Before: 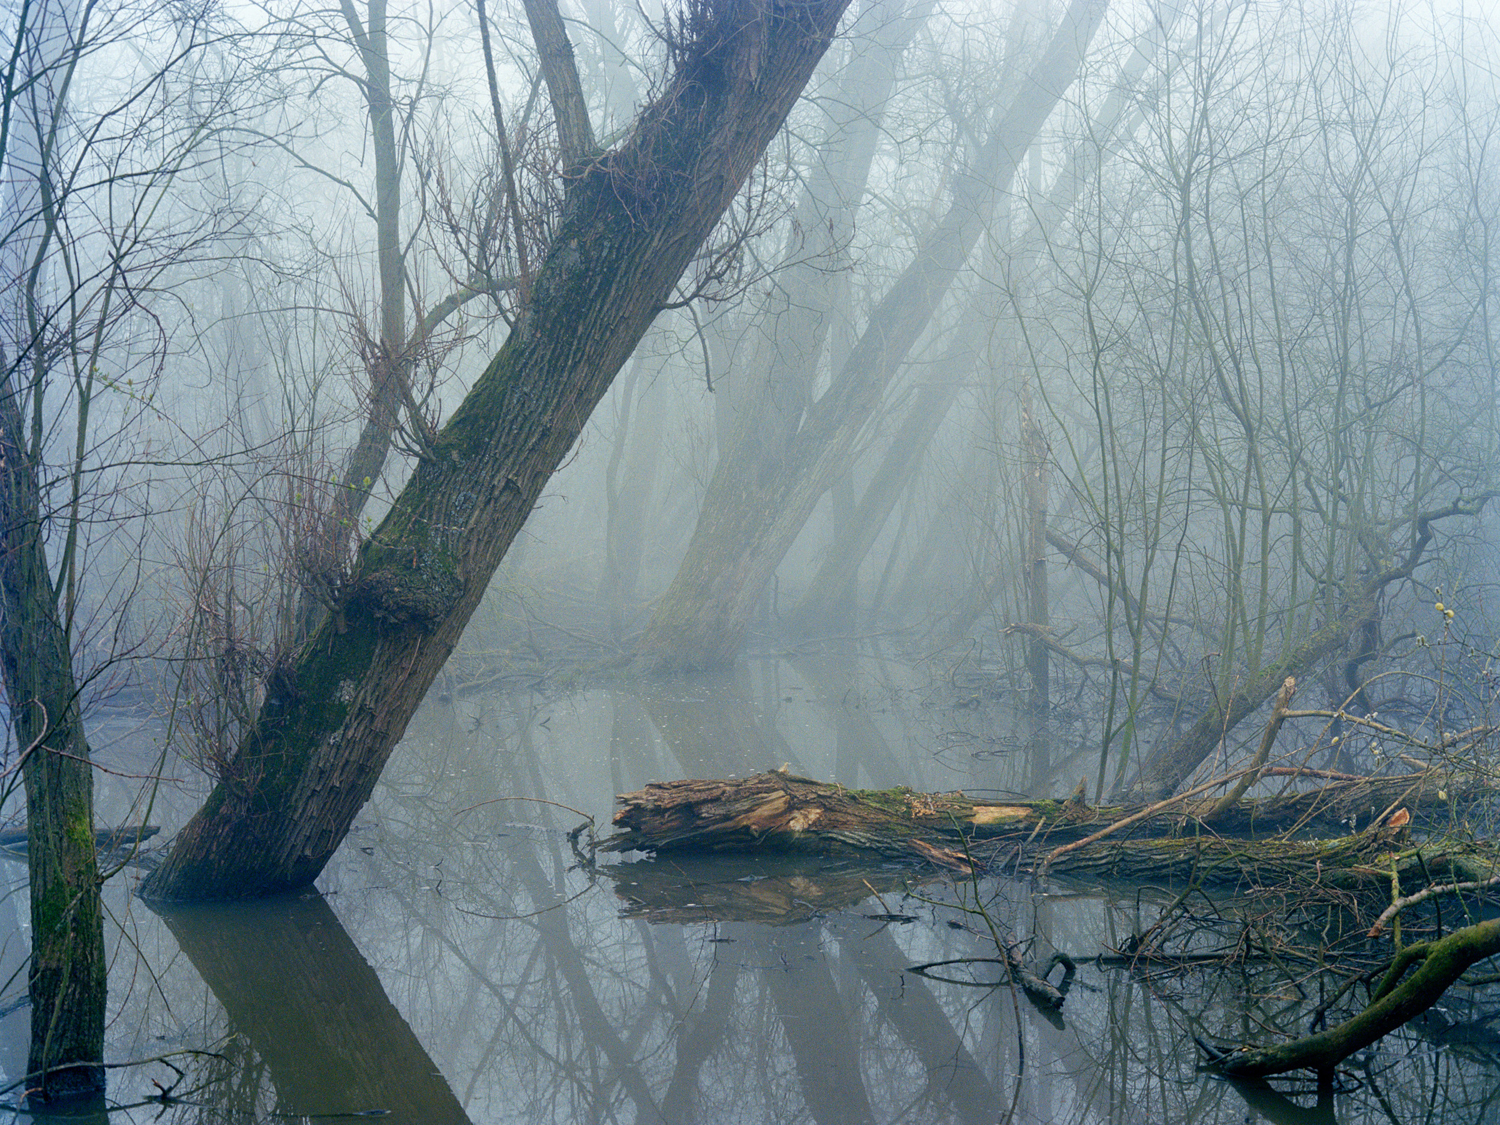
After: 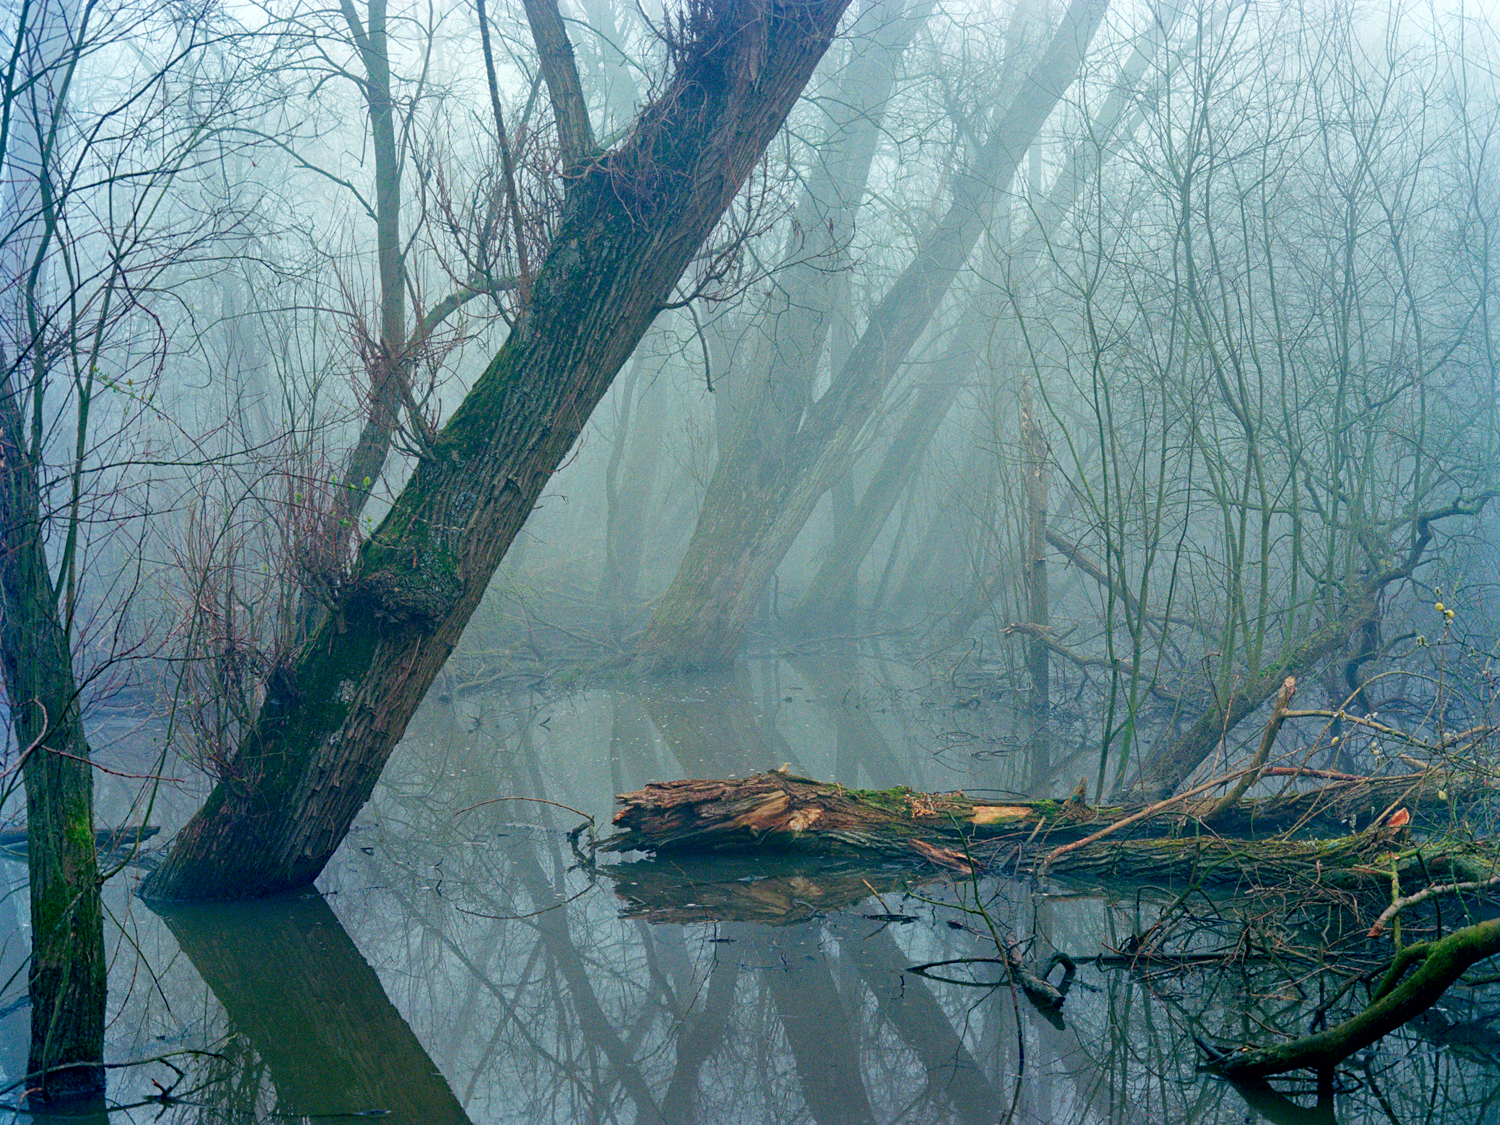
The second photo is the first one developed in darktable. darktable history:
haze removal: strength 0.29, distance 0.25, compatibility mode true, adaptive false
color contrast: green-magenta contrast 1.73, blue-yellow contrast 1.15
local contrast: mode bilateral grid, contrast 20, coarseness 50, detail 120%, midtone range 0.2
